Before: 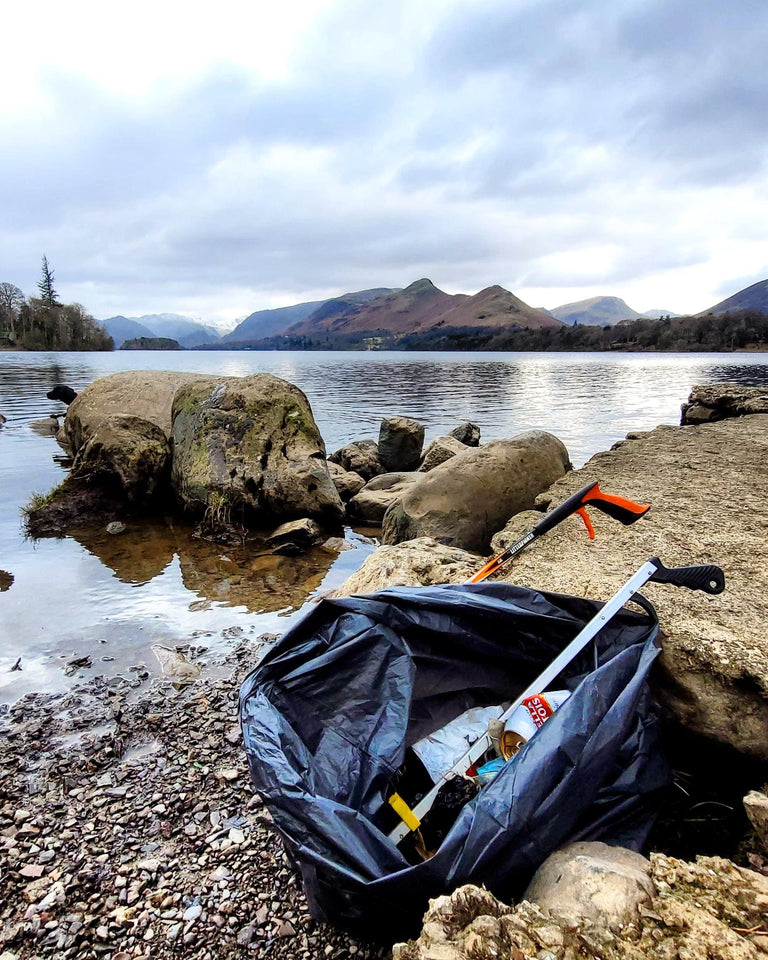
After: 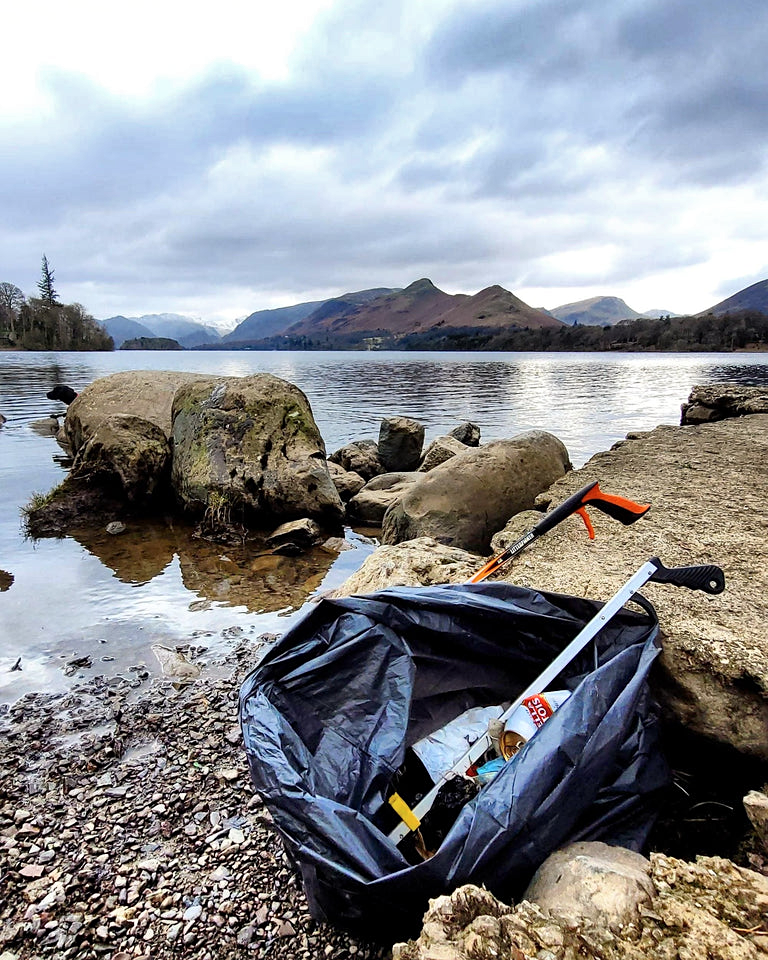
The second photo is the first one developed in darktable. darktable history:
sharpen: amount 0.2
shadows and highlights: low approximation 0.01, soften with gaussian
contrast brightness saturation: contrast 0.01, saturation -0.05
